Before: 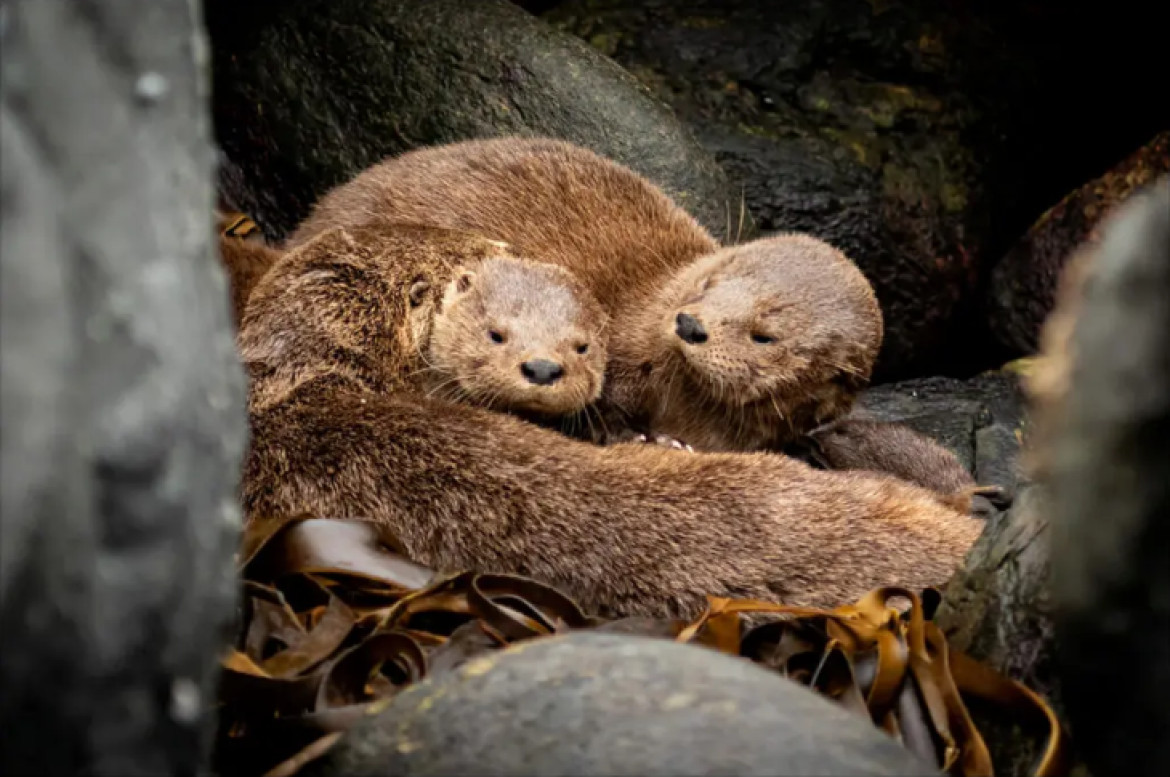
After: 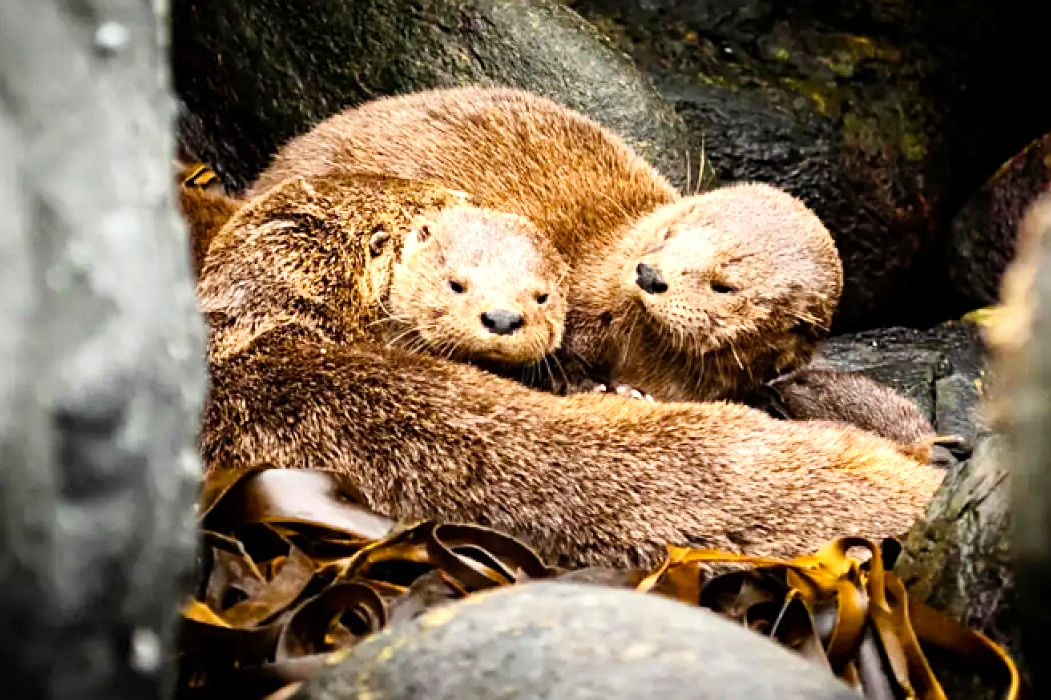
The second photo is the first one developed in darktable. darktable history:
crop: left 3.436%, top 6.48%, right 6.71%, bottom 3.326%
contrast brightness saturation: contrast 0.148, brightness 0.046
tone equalizer: edges refinement/feathering 500, mask exposure compensation -1.57 EV, preserve details no
tone curve: curves: ch0 [(0, 0) (0.071, 0.058) (0.266, 0.268) (0.498, 0.542) (0.766, 0.807) (1, 0.983)]; ch1 [(0, 0) (0.346, 0.307) (0.408, 0.387) (0.463, 0.465) (0.482, 0.493) (0.502, 0.499) (0.517, 0.502) (0.55, 0.548) (0.597, 0.61) (0.651, 0.698) (1, 1)]; ch2 [(0, 0) (0.346, 0.34) (0.434, 0.46) (0.485, 0.494) (0.5, 0.498) (0.517, 0.506) (0.526, 0.539) (0.583, 0.603) (0.625, 0.659) (1, 1)], preserve colors none
sharpen: on, module defaults
color zones: curves: ch1 [(0, 0.469) (0.01, 0.469) (0.12, 0.446) (0.248, 0.469) (0.5, 0.5) (0.748, 0.5) (0.99, 0.469) (1, 0.469)]
color balance rgb: perceptual saturation grading › global saturation 24.982%, perceptual brilliance grading › global brilliance 29.802%
